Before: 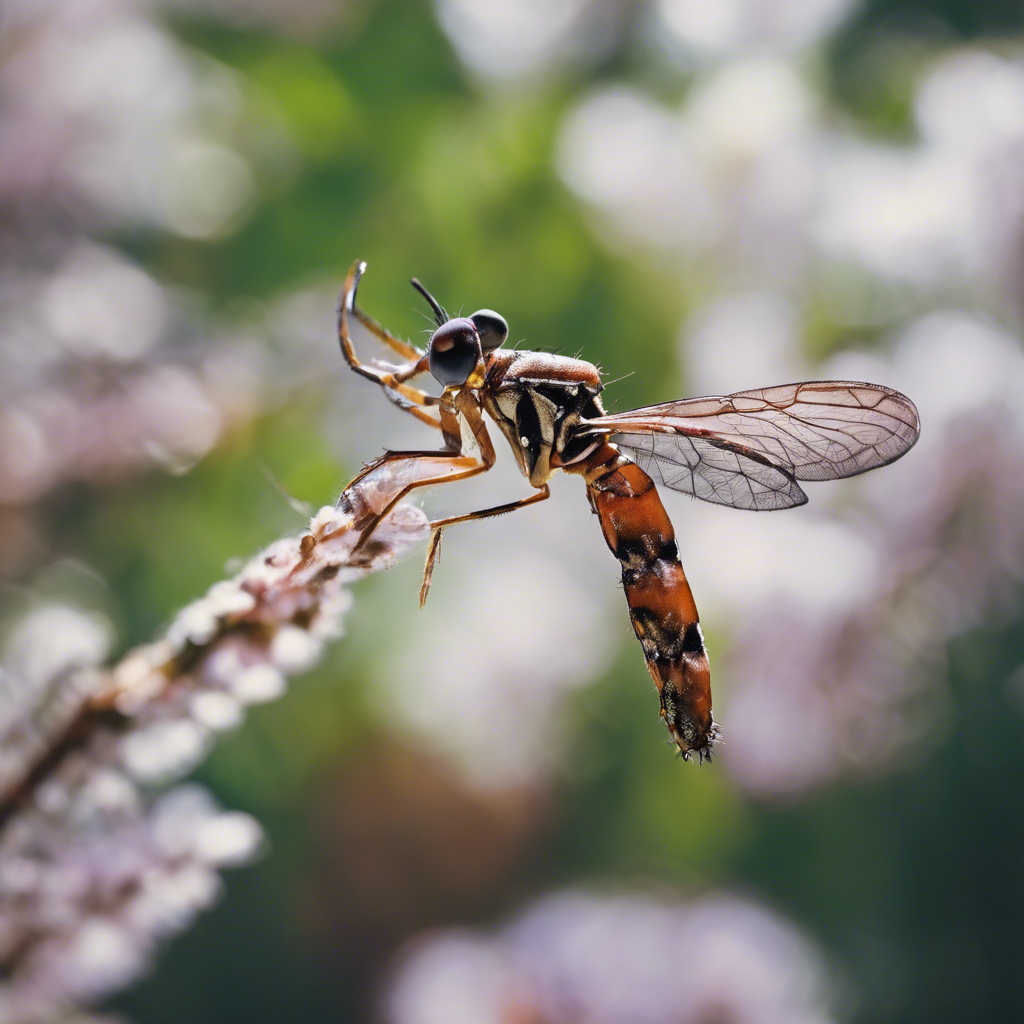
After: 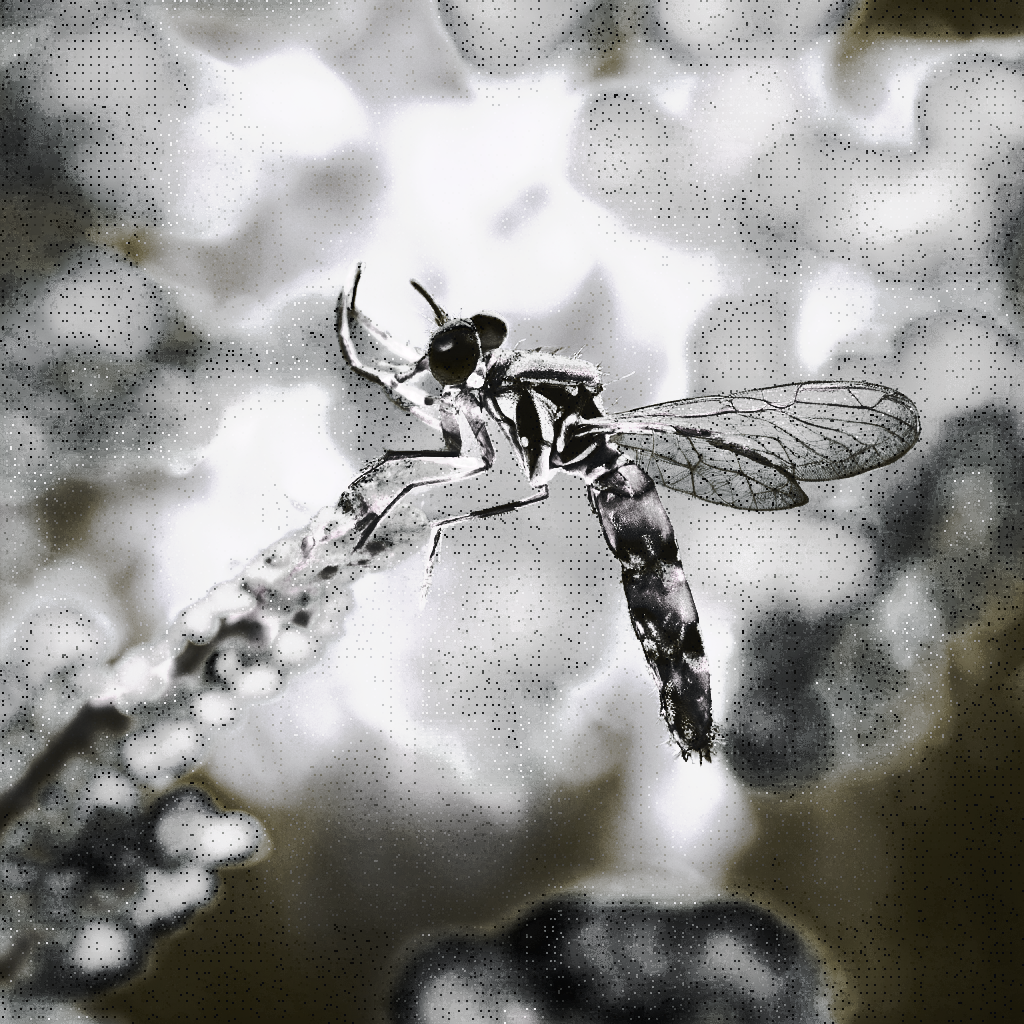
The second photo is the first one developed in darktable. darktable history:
tone curve: curves: ch0 [(0, 0) (0.003, 0.043) (0.011, 0.043) (0.025, 0.035) (0.044, 0.042) (0.069, 0.035) (0.1, 0.03) (0.136, 0.017) (0.177, 0.03) (0.224, 0.06) (0.277, 0.118) (0.335, 0.189) (0.399, 0.297) (0.468, 0.483) (0.543, 0.631) (0.623, 0.746) (0.709, 0.823) (0.801, 0.944) (0.898, 0.966) (1, 1)], preserve colors none
color look up table: target L [86.69, 86.69, 98.96, 98.52, 83.58, 89.13, 85.2, 98.71, 65.34, 42.64, 39.78, 200.37, 79.72, 79.88, 84.12, 98.84, 34.38, 86.52, 75.77, 45.79, 98.89, 22.62, 41.9, 42.25, 24.42, 21.7, 0.174, 0.279, 0.07, 0.035, 0.174, 0.244, 0.166, 21.7, 20.08, 20.54, 39.42, 14.68, 20.79, 20.54, 0.209, 0.306, 0.174, 68.76, 66.7, 55.84, 53.19, 0.035, 14.68], target a [10.72, 10.72, 0.002, 0.193, 0.001, -0.003, 0.626, 0.474, 0.001, 0.001, 0.001, 0, 0.002, 0.167, 4.015, 0.238, 0.001, 8.292, 0.095, 0.002, 0.475, 0.001 ×5, 0 ×6, -0.034, 0.001, 0.001, 0.001, -0.378, -1.418, 0.001, 0.001, 0, -0.034, 0, 0, 0.001, 0.002, 0.001, 0, -1.418], target b [-20.28, -20.28, -0.013, -0.159, -0.004, 0.026, -0.424, -0.369, -0.01, -0.009, -0.009, 0, -0.013, -0.137, -2.221, -0.191, -0.009, -4.336, -0.086, -0.012, -0.37, -0.006, -0.01, -0.01, -0.006, -0.004, 0 ×6, -0.012, -0.004, -0.006, -0.006, 4.914, 24.77, -0.006, -0.006, 0, -0.012, 0, 0.003, -0.005, -0.012, -0.009, 0, 24.77], num patches 49
